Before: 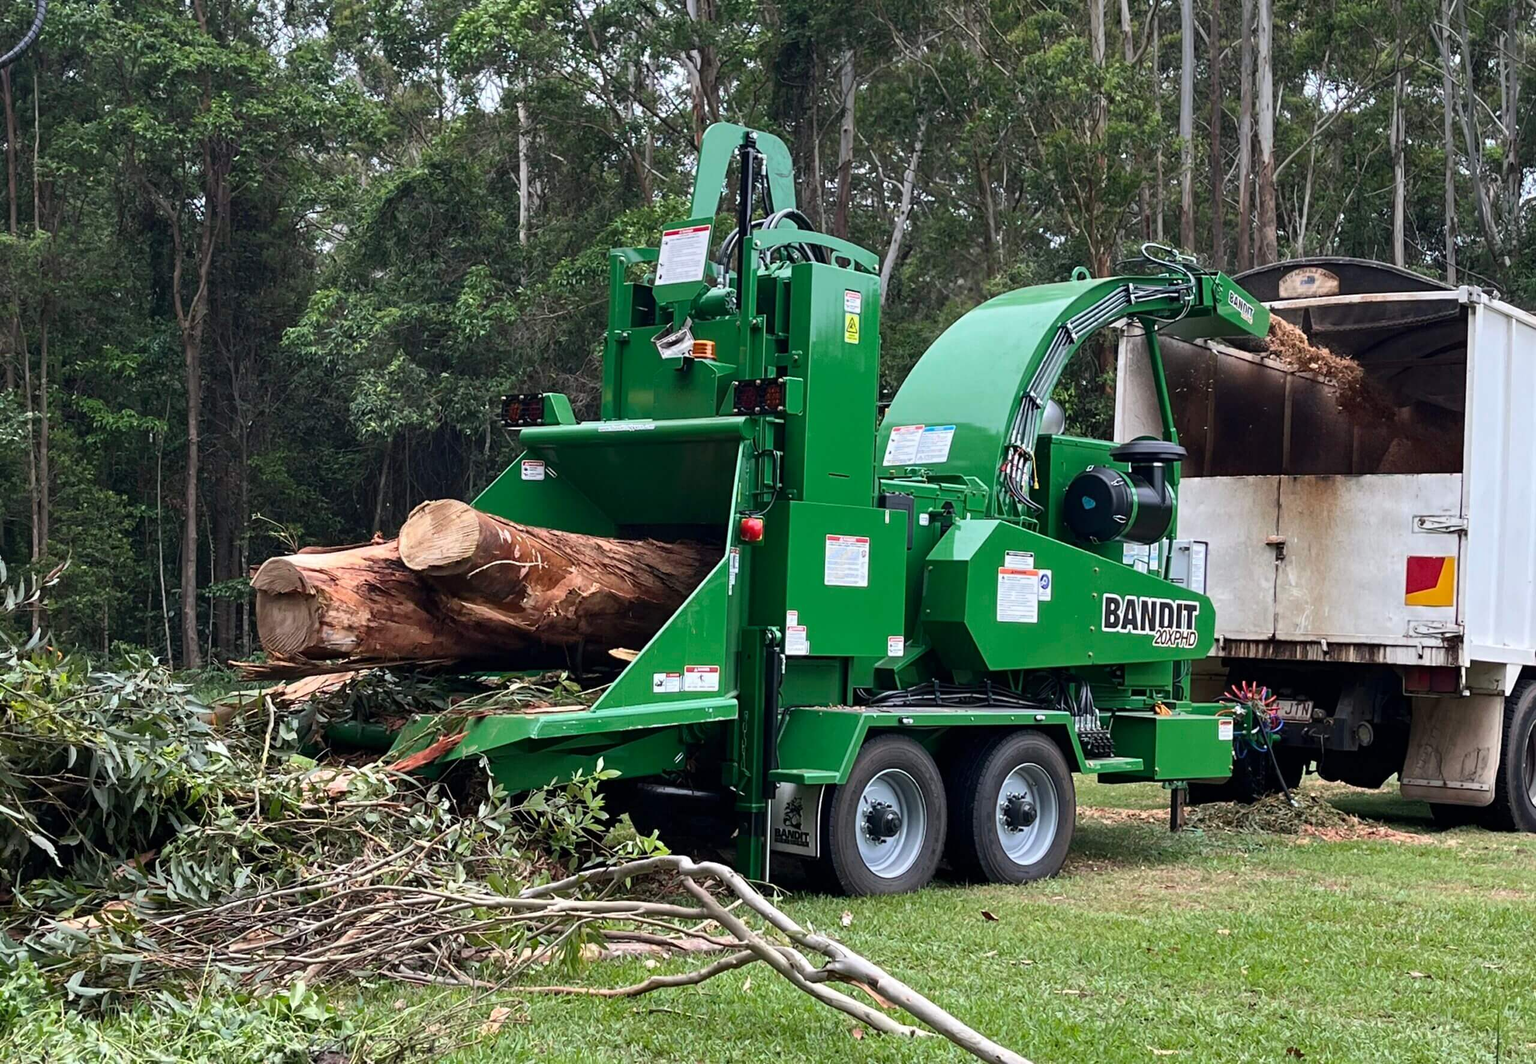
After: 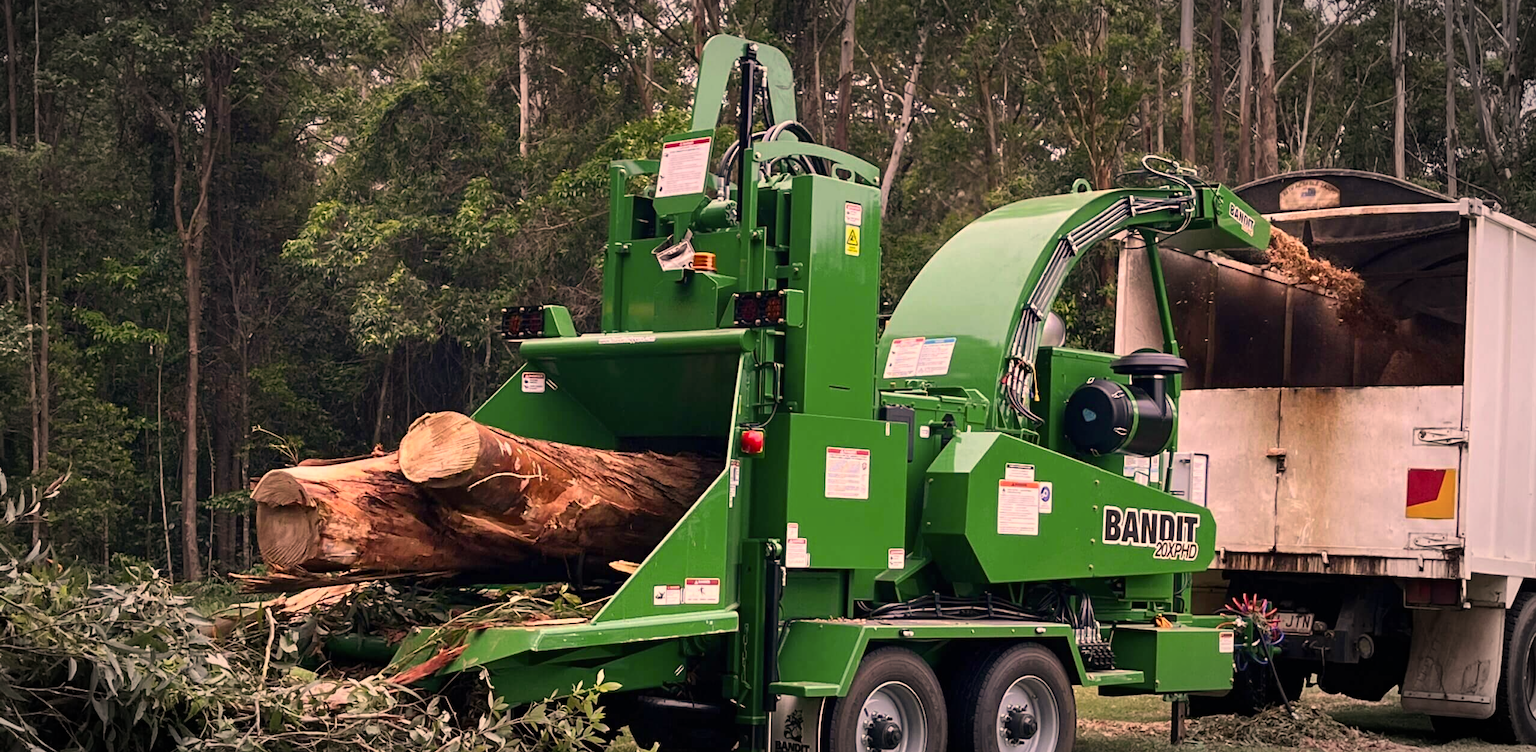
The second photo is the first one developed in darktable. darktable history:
color correction: highlights a* 21.88, highlights b* 22.25
vignetting: automatic ratio true
crop and rotate: top 8.293%, bottom 20.996%
